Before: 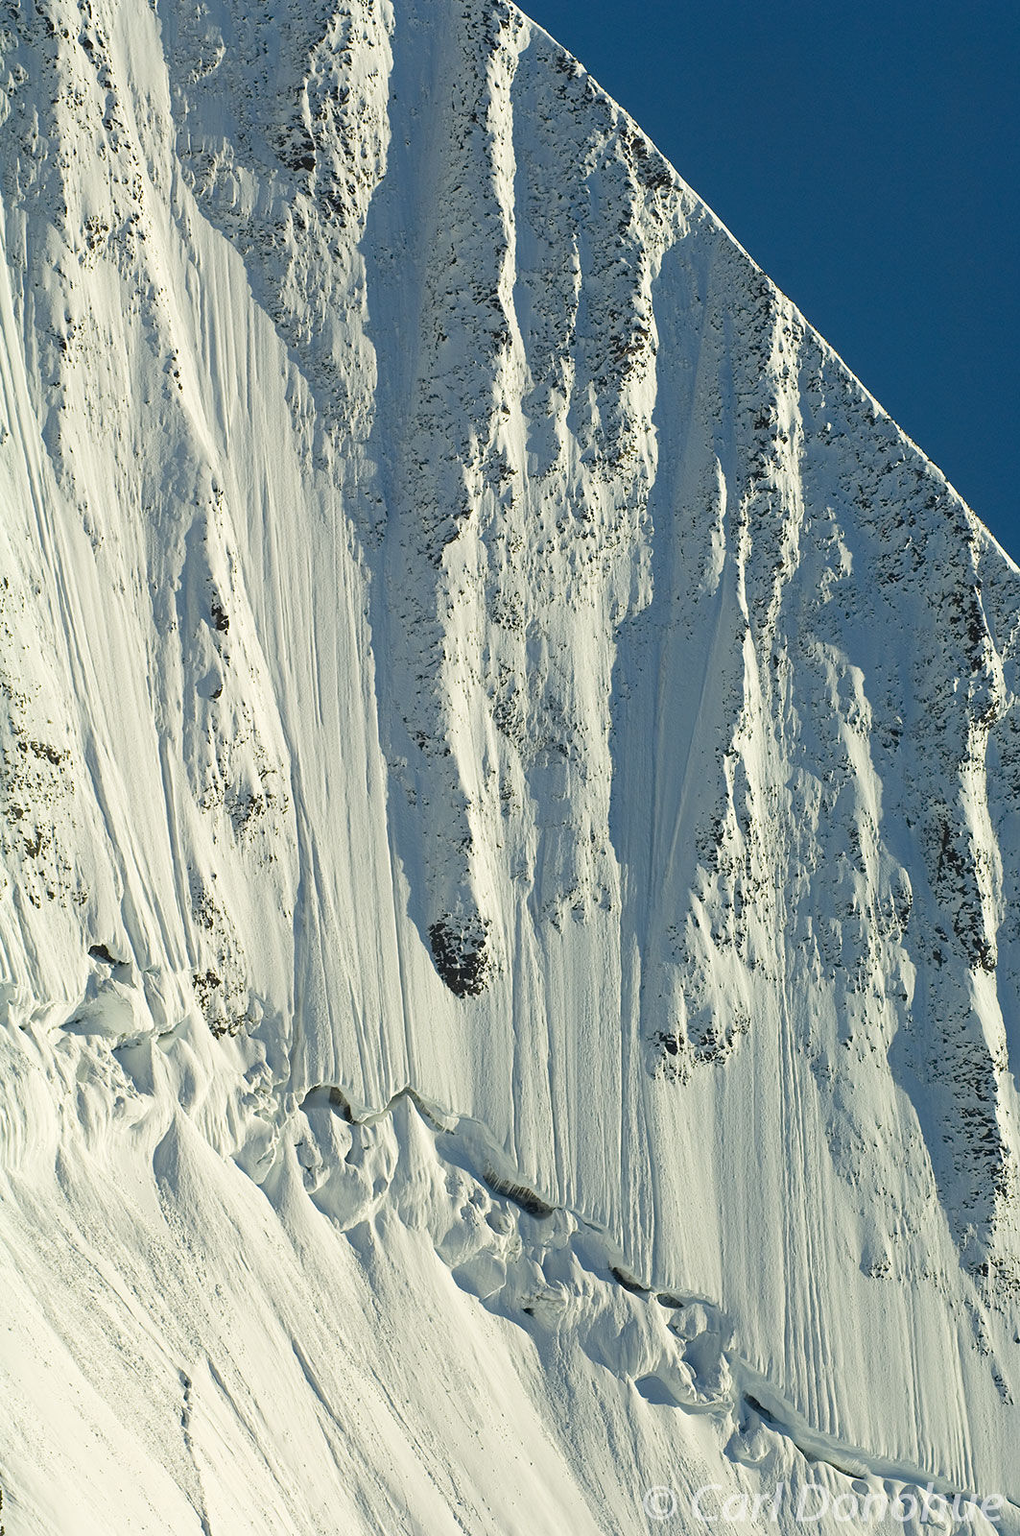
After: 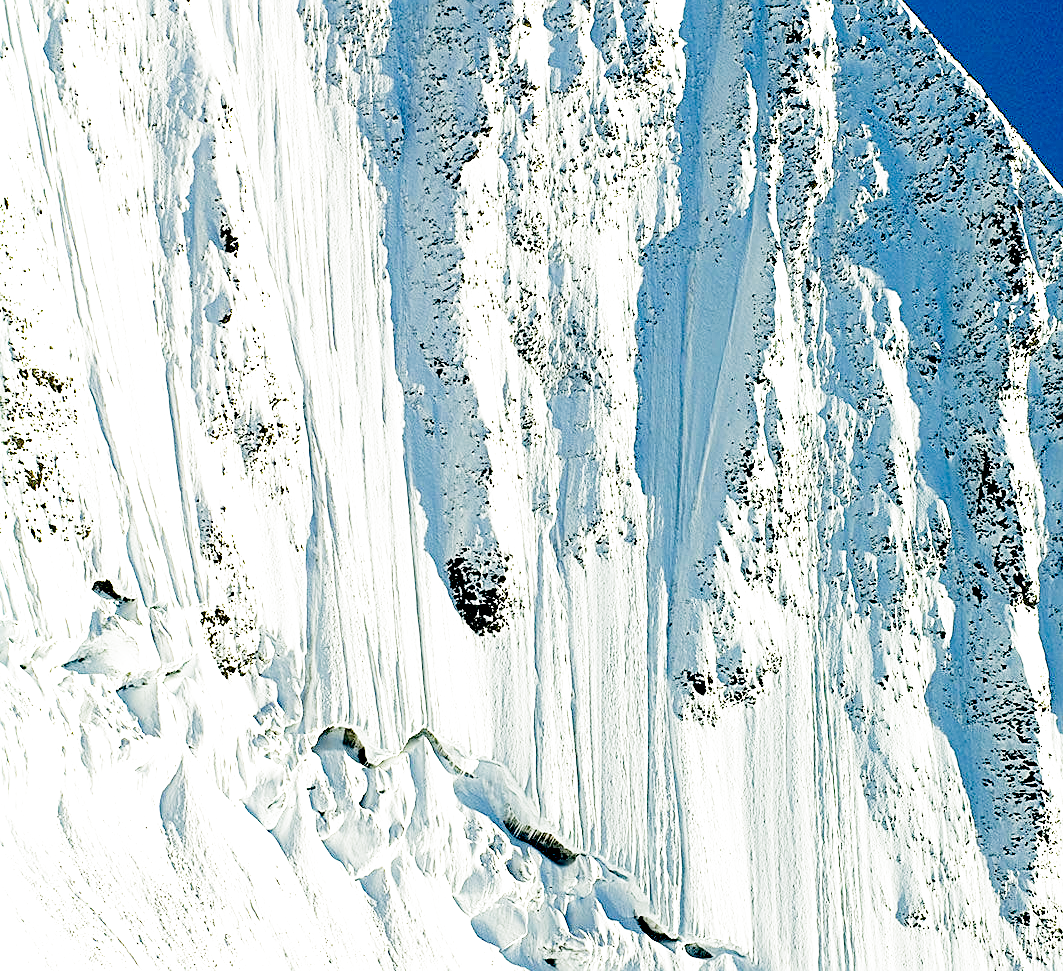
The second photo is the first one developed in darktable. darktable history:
filmic rgb: middle gray luminance 12.74%, black relative exposure -10.13 EV, white relative exposure 3.47 EV, threshold 6 EV, target black luminance 0%, hardness 5.74, latitude 44.69%, contrast 1.221, highlights saturation mix 5%, shadows ↔ highlights balance 26.78%, add noise in highlights 0, preserve chrominance no, color science v3 (2019), use custom middle-gray values true, iterations of high-quality reconstruction 0, contrast in highlights soft, enable highlight reconstruction true
exposure: black level correction 0.035, exposure 0.9 EV, compensate highlight preservation false
crop and rotate: top 25.357%, bottom 13.942%
sharpen: on, module defaults
